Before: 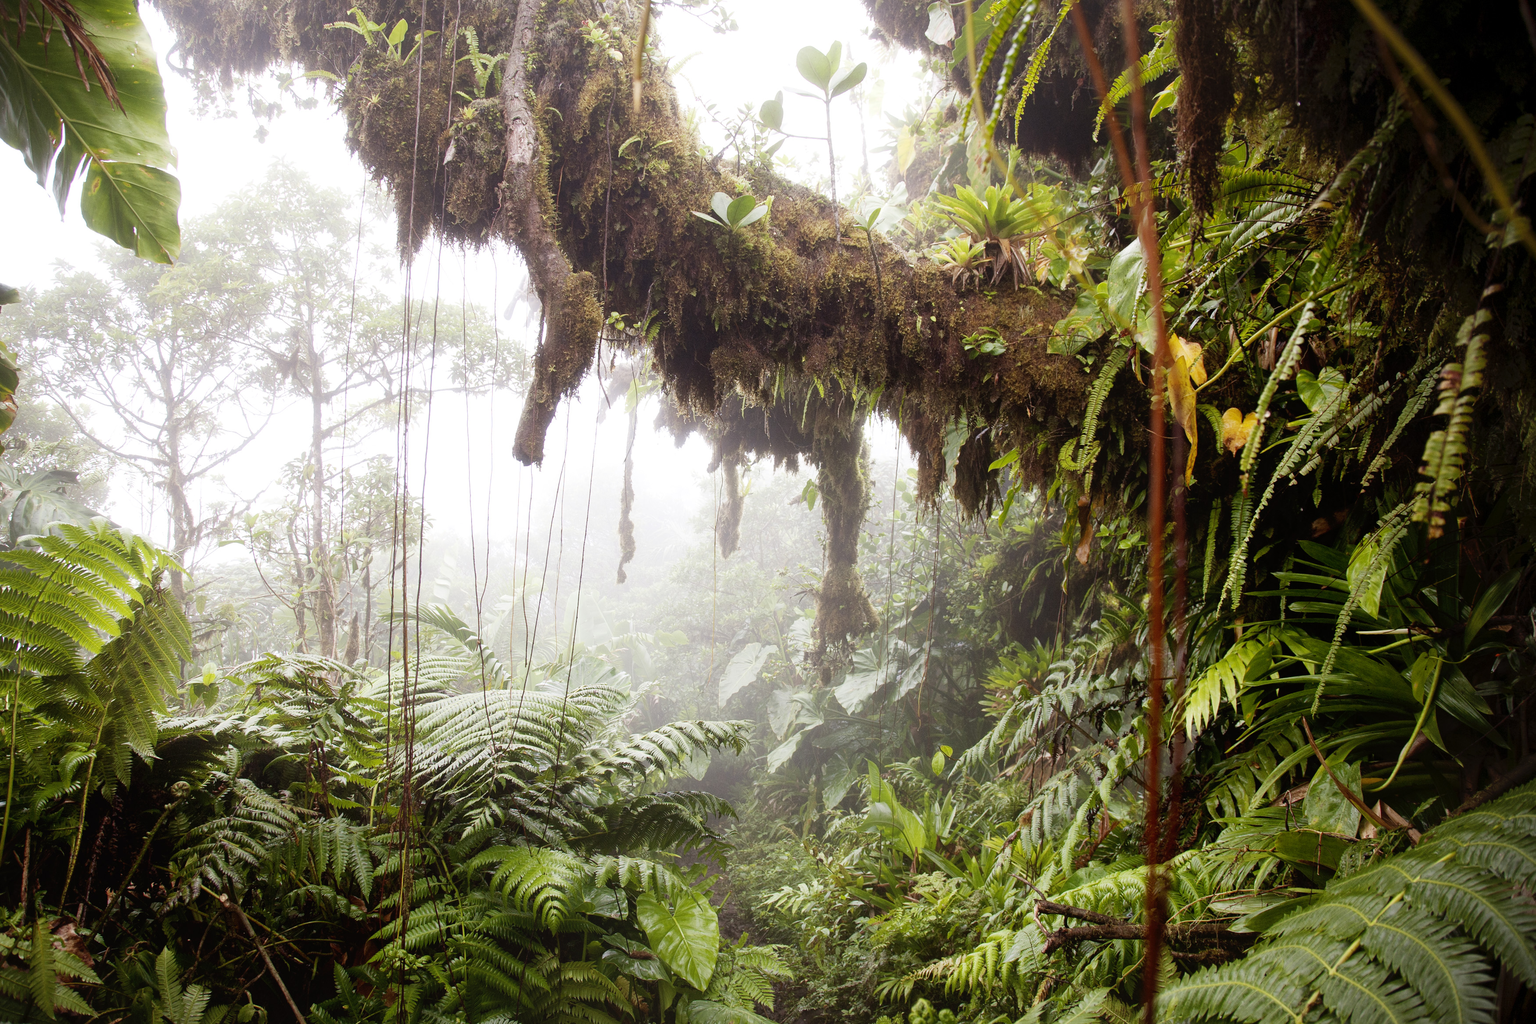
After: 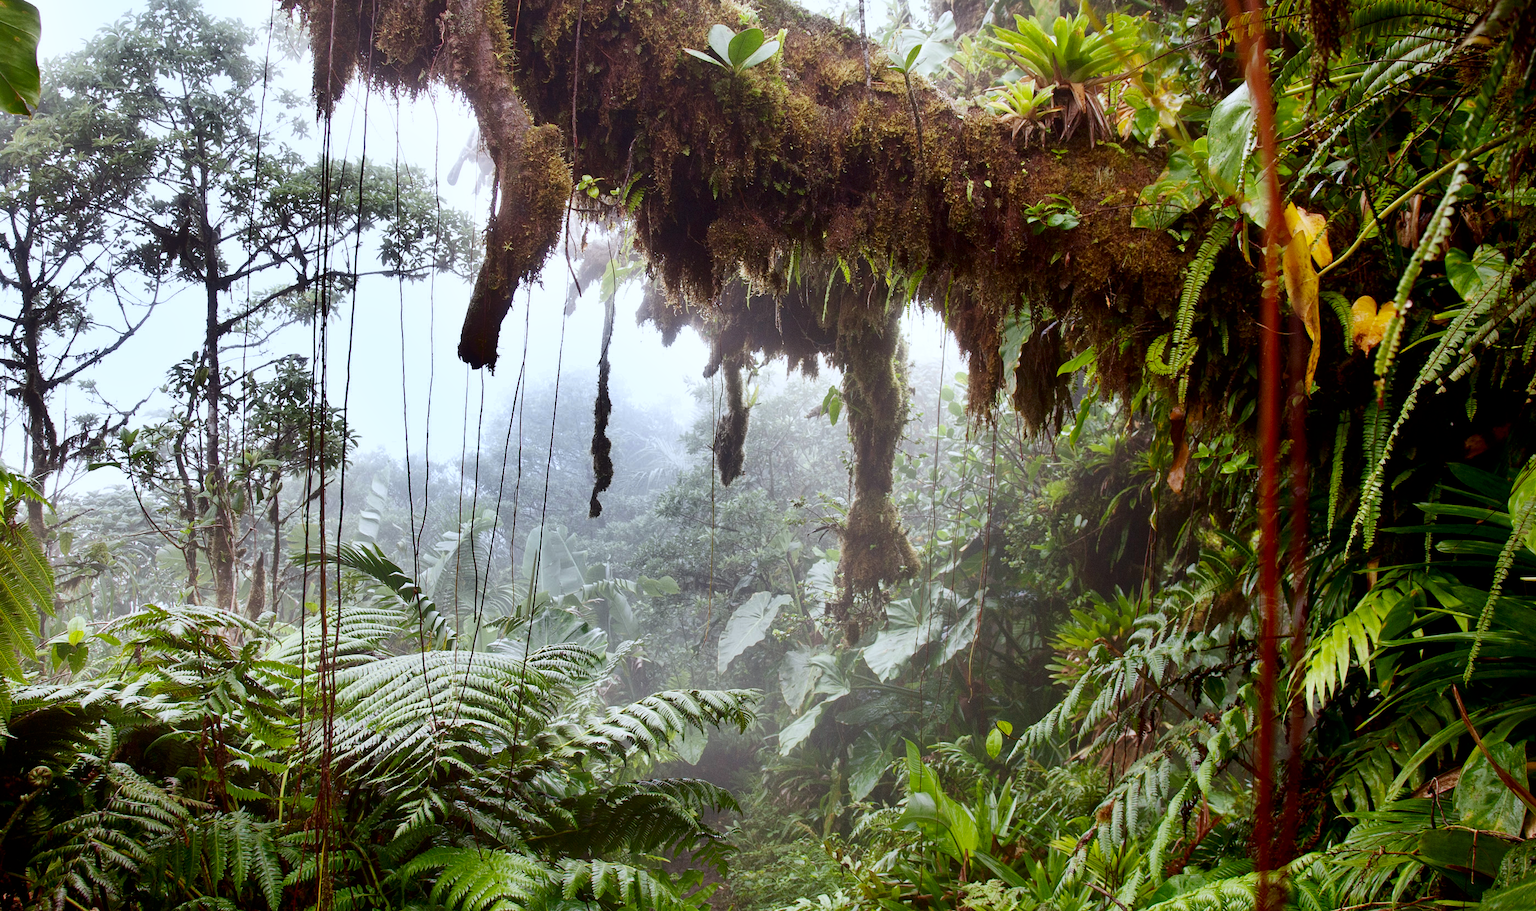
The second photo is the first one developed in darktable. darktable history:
crop: left 9.712%, top 16.928%, right 10.845%, bottom 12.332%
white balance: red 0.974, blue 1.044
tone equalizer: on, module defaults
contrast brightness saturation: contrast 0.07, brightness -0.14, saturation 0.11
shadows and highlights: shadows 19.13, highlights -83.41, soften with gaussian
